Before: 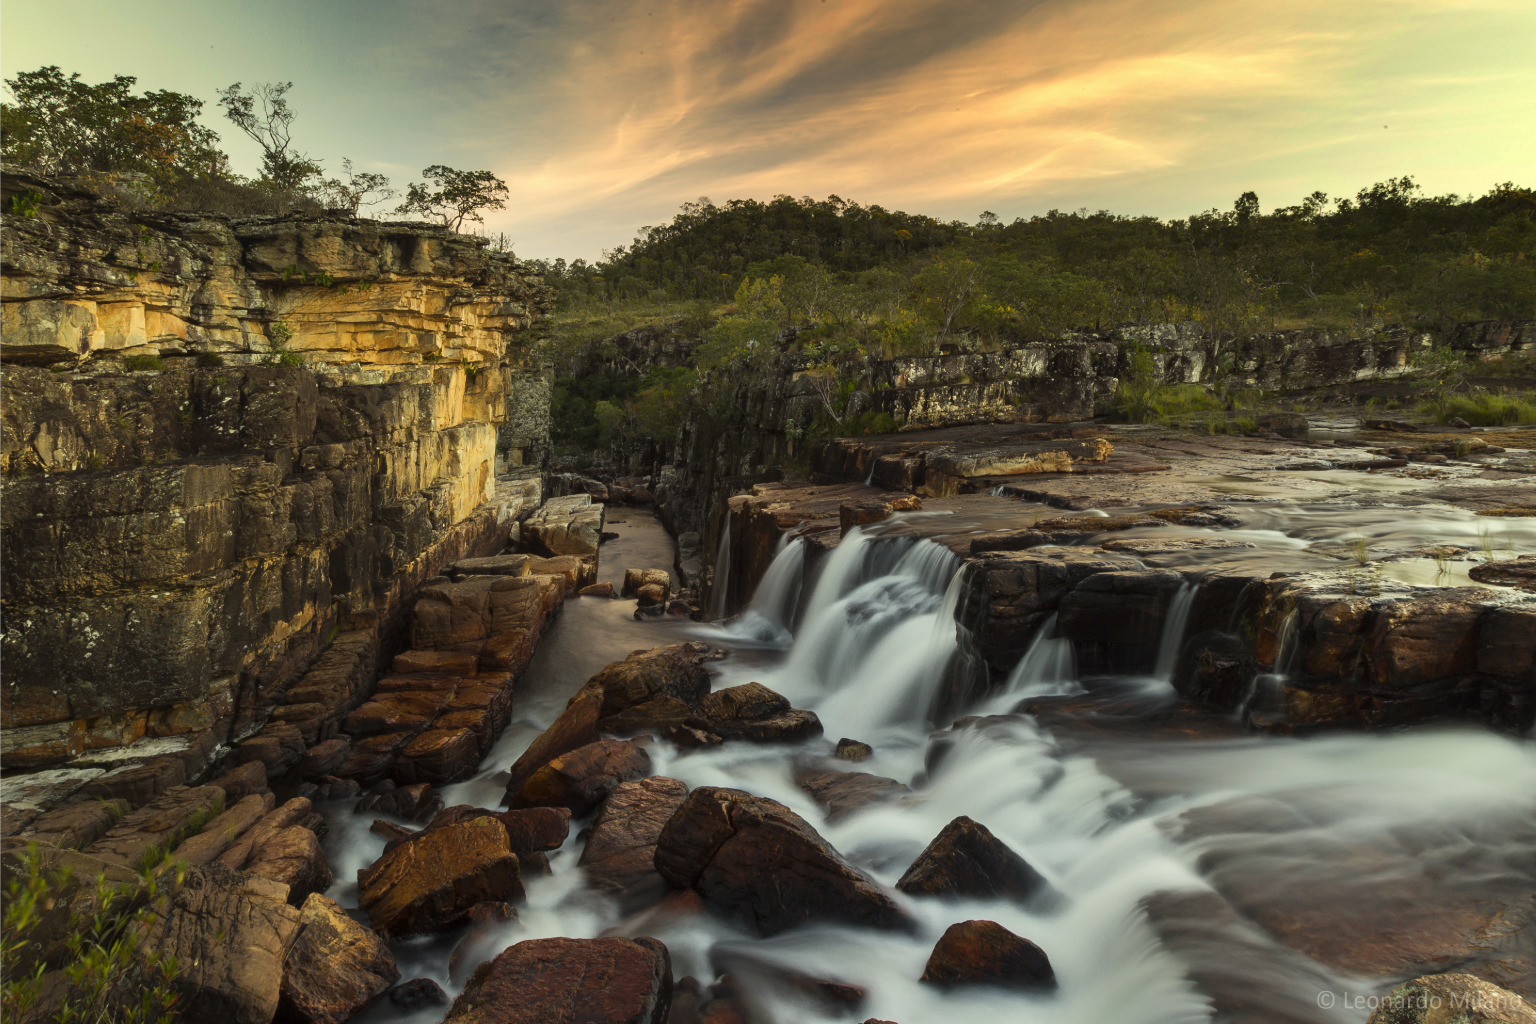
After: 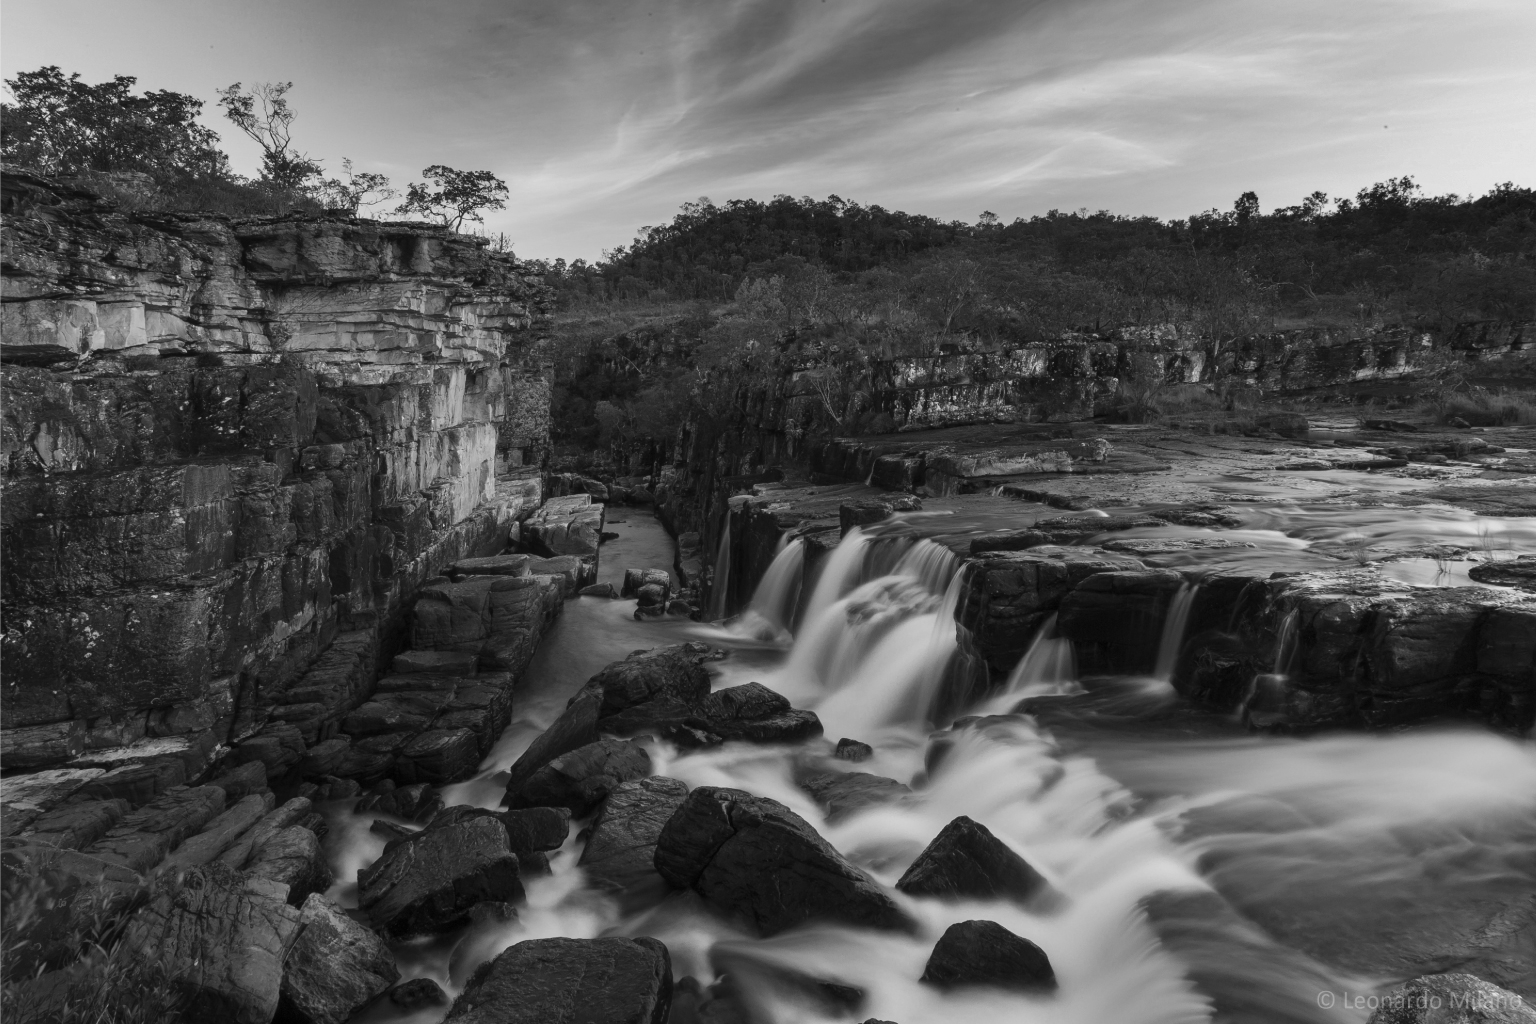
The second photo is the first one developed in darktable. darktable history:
color calibration: output gray [0.25, 0.35, 0.4, 0], illuminant Planckian (black body), adaptation linear Bradford (ICC v4), x 0.364, y 0.367, temperature 4412.71 K
